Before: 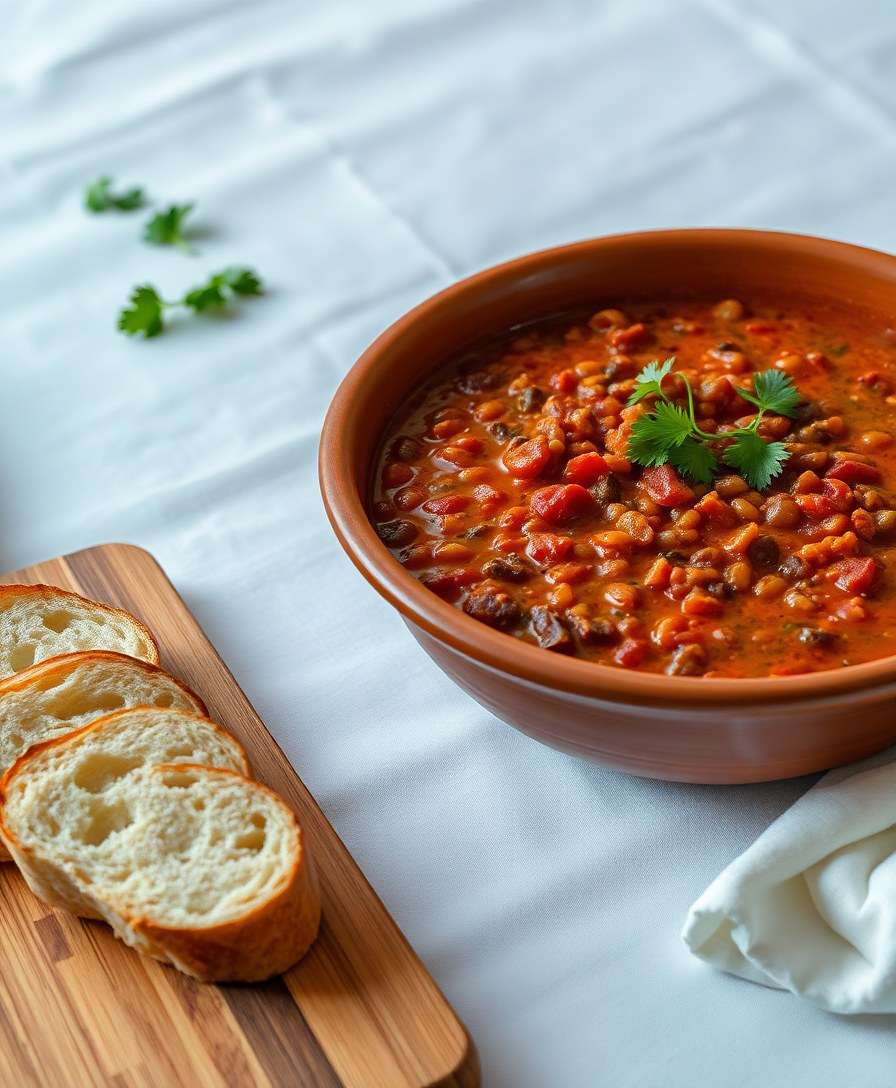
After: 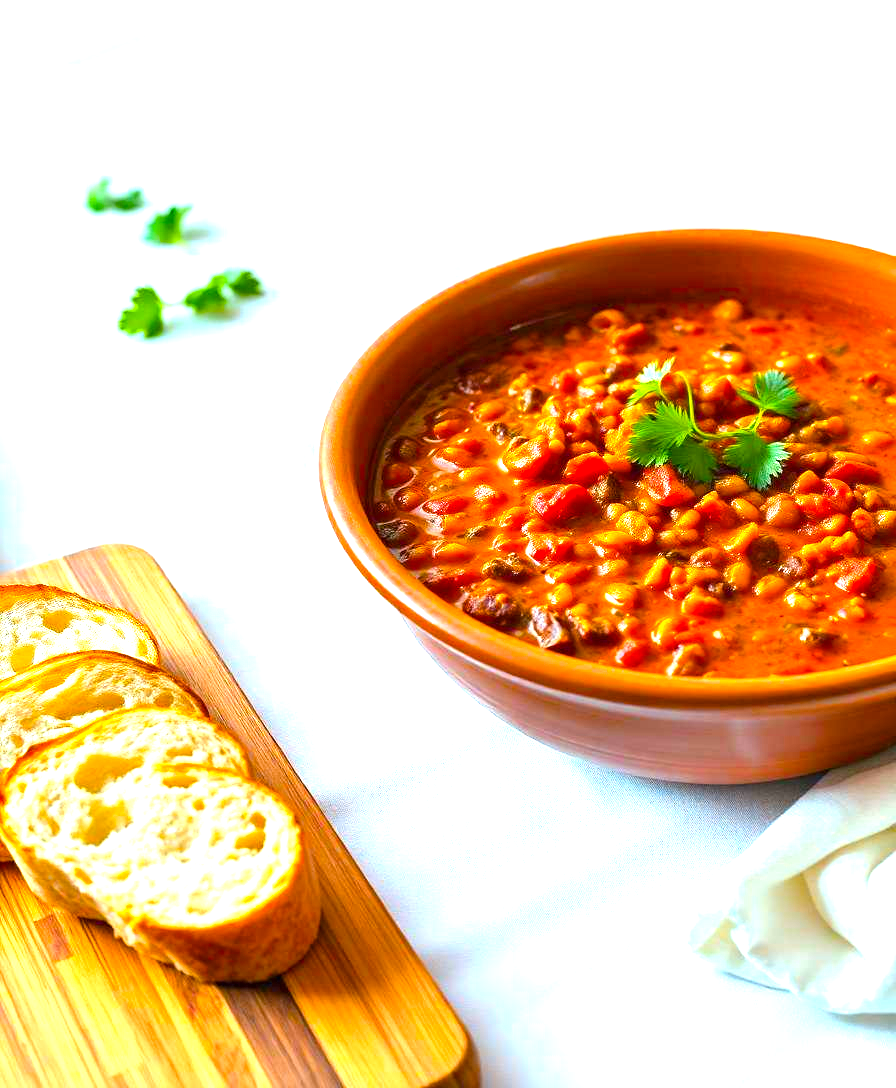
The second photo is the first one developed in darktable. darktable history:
color balance rgb: linear chroma grading › global chroma 15%, perceptual saturation grading › global saturation 30%
exposure: black level correction 0, exposure 1.6 EV, compensate exposure bias true, compensate highlight preservation false
